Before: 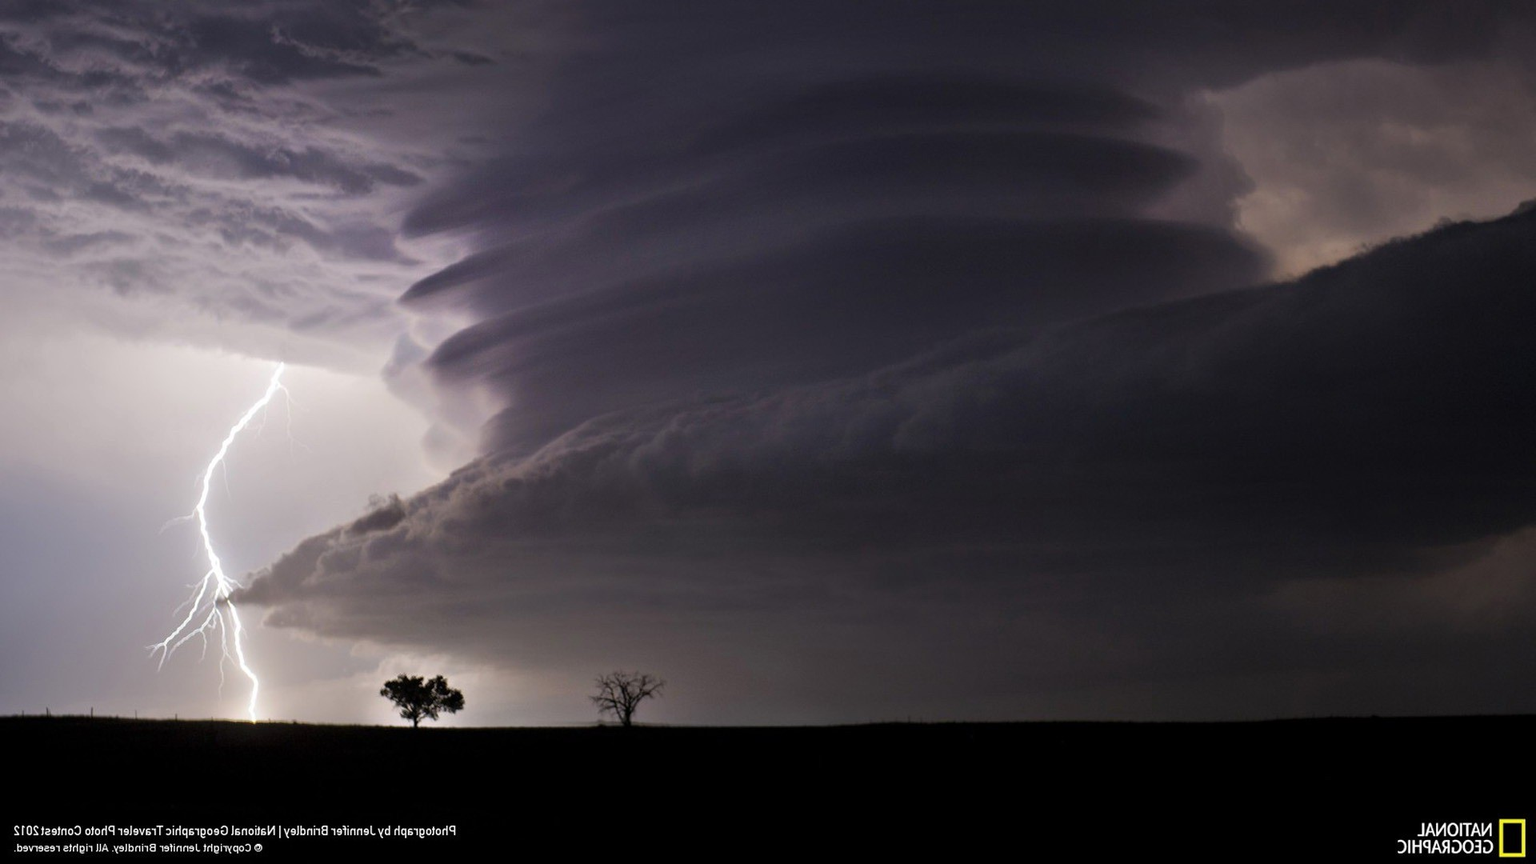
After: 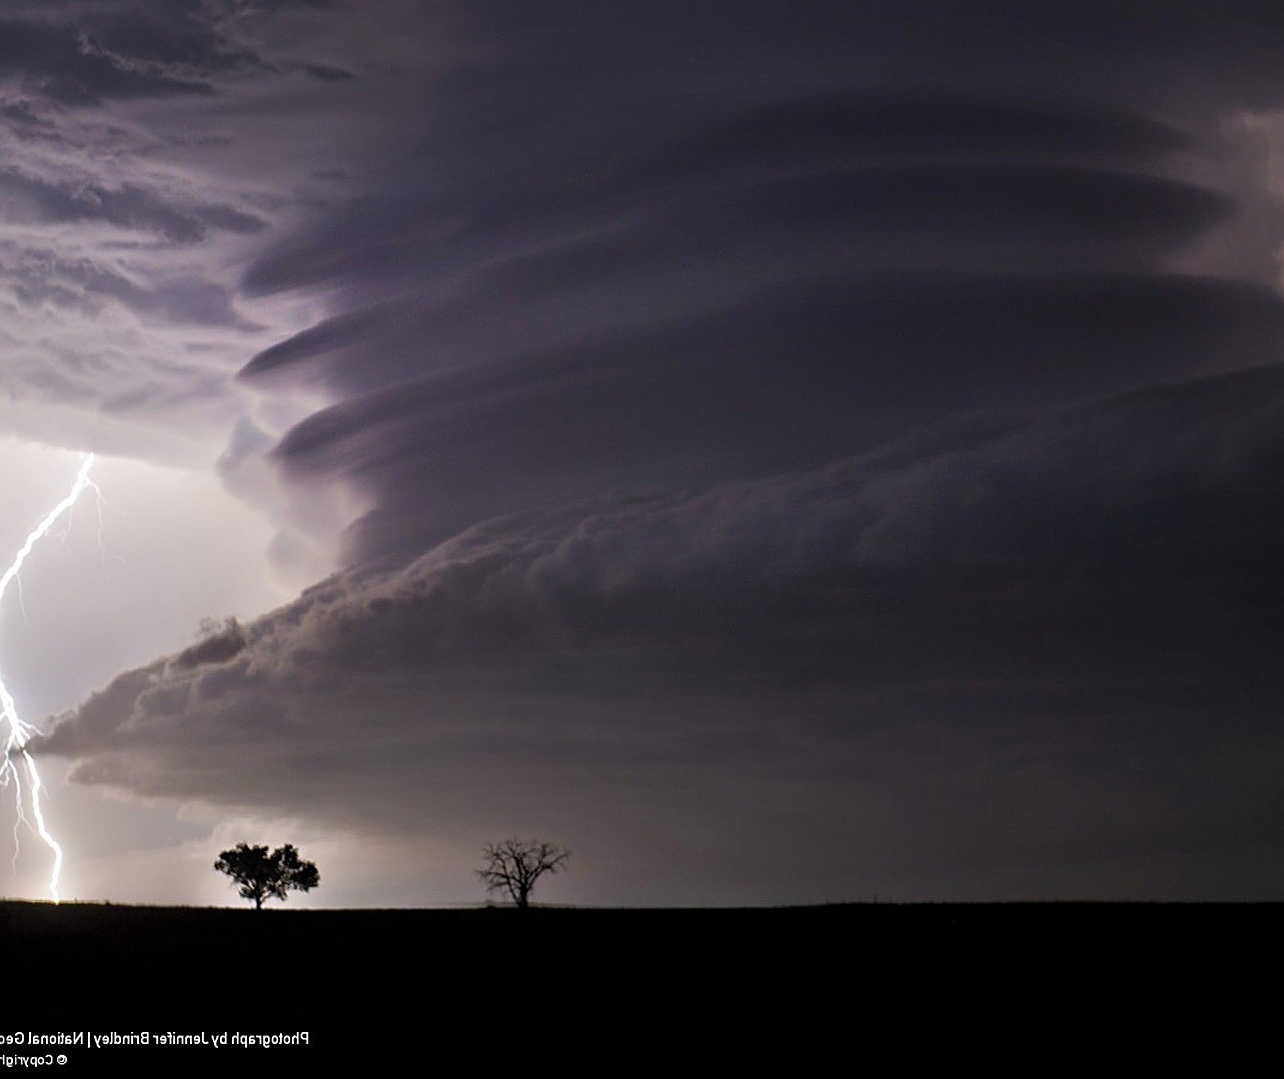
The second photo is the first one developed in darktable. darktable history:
crop and rotate: left 13.642%, right 19.437%
sharpen: on, module defaults
